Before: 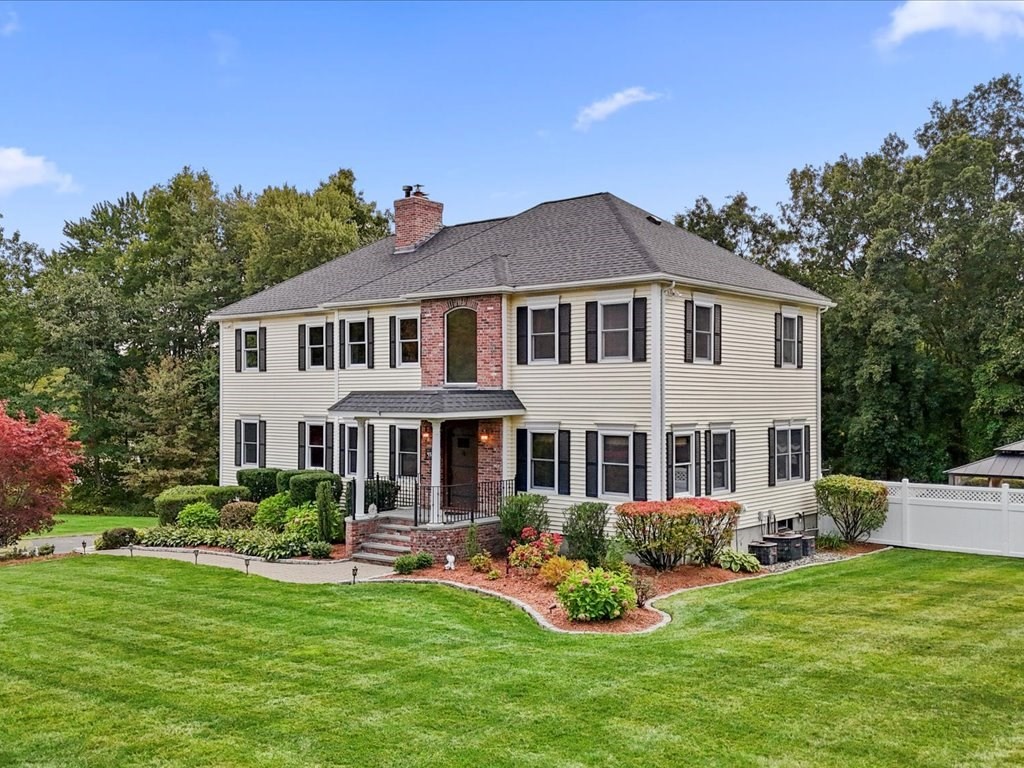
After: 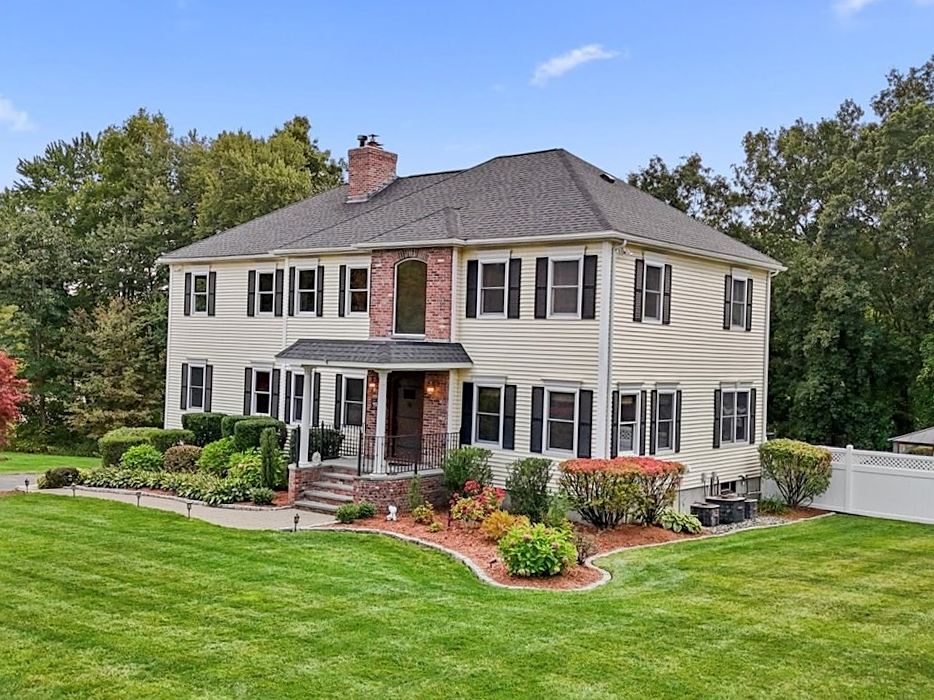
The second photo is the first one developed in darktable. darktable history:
sharpen: amount 0.2
crop and rotate: angle -1.96°, left 3.097%, top 4.154%, right 1.586%, bottom 0.529%
